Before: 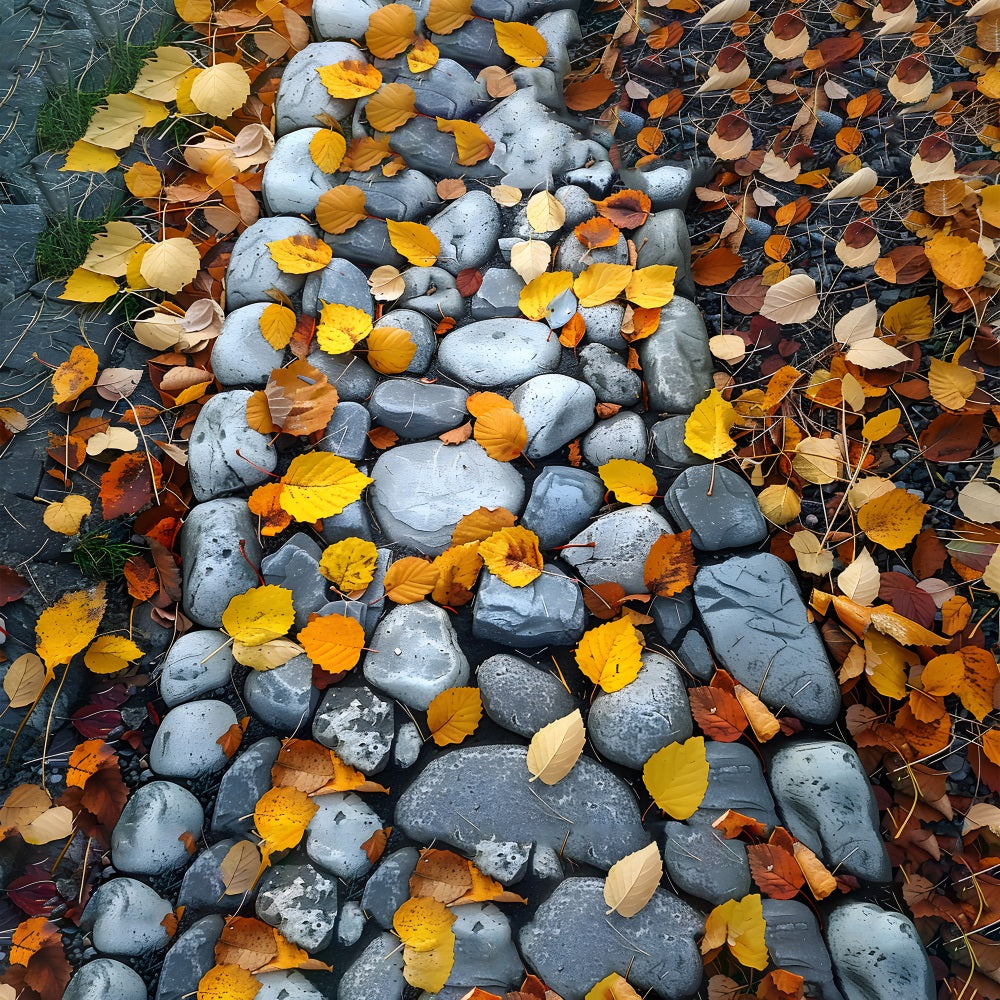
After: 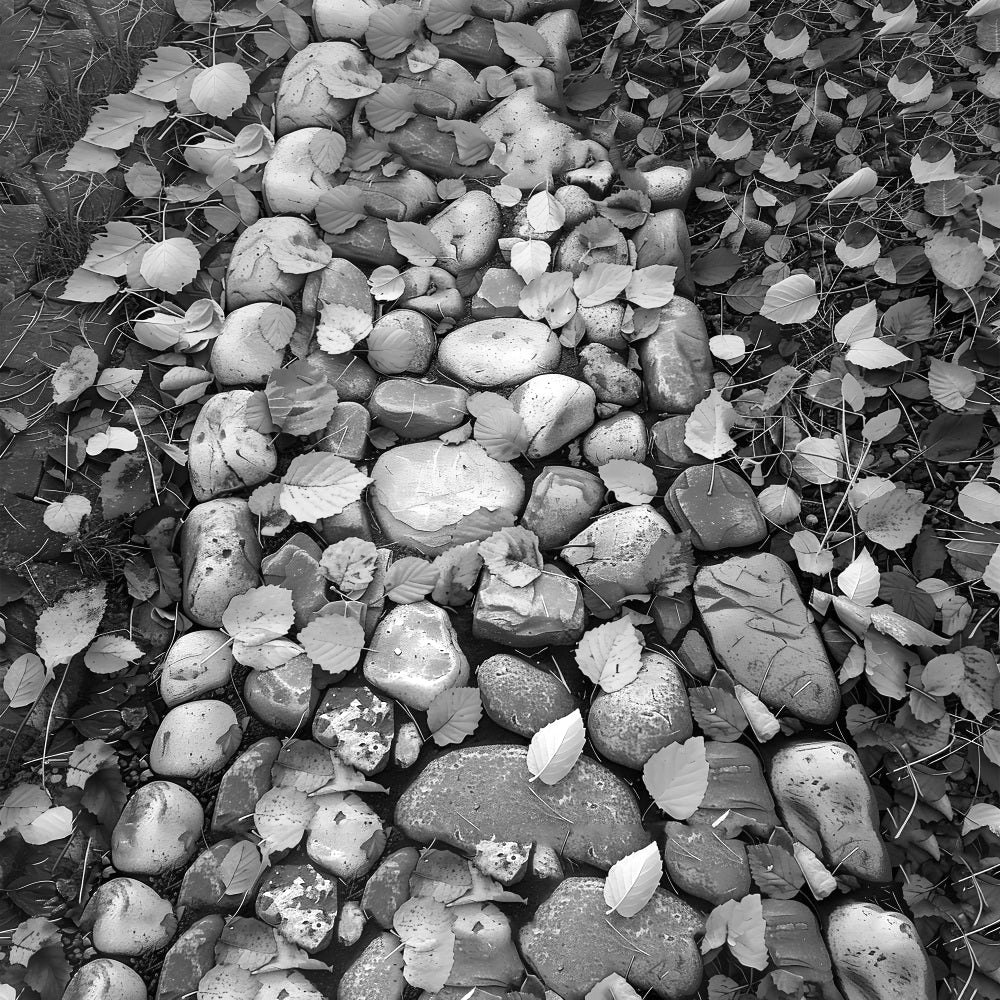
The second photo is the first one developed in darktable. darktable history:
exposure: exposure 0.496 EV, compensate highlight preservation false
color balance rgb: perceptual saturation grading › global saturation 10%, global vibrance 10%
graduated density: on, module defaults
monochrome: on, module defaults
